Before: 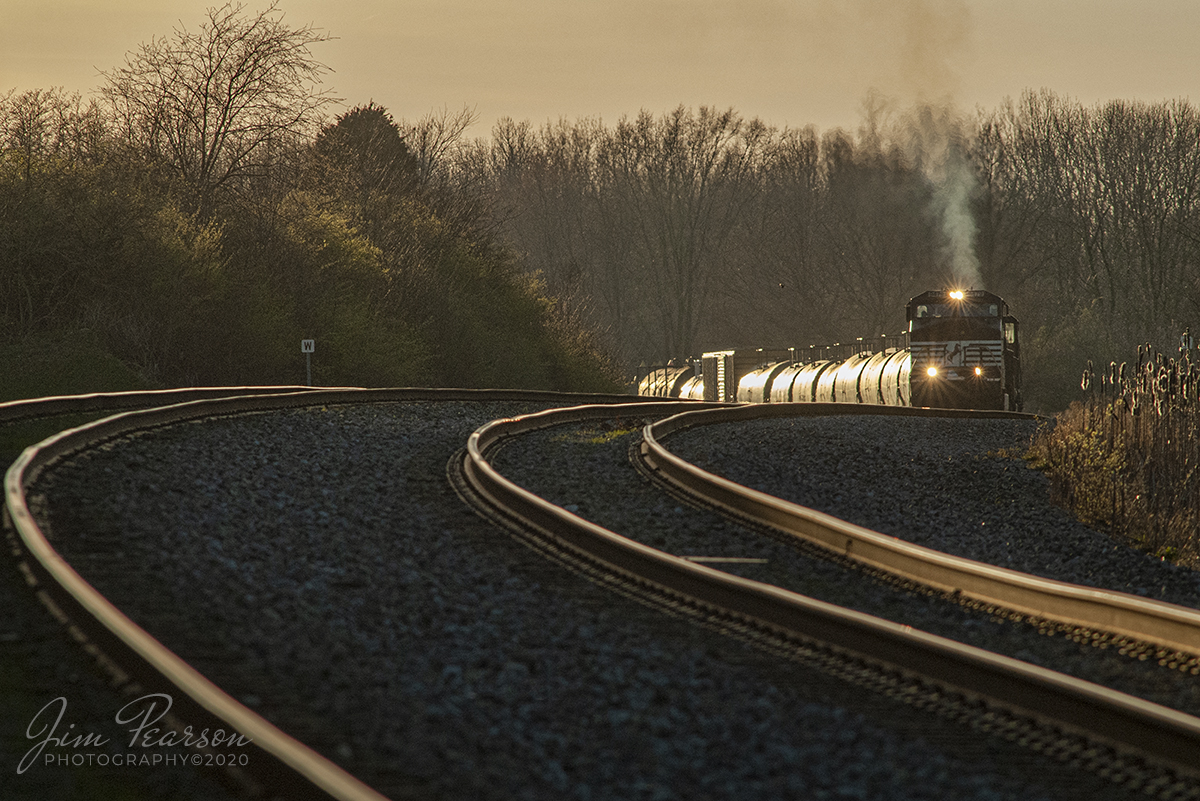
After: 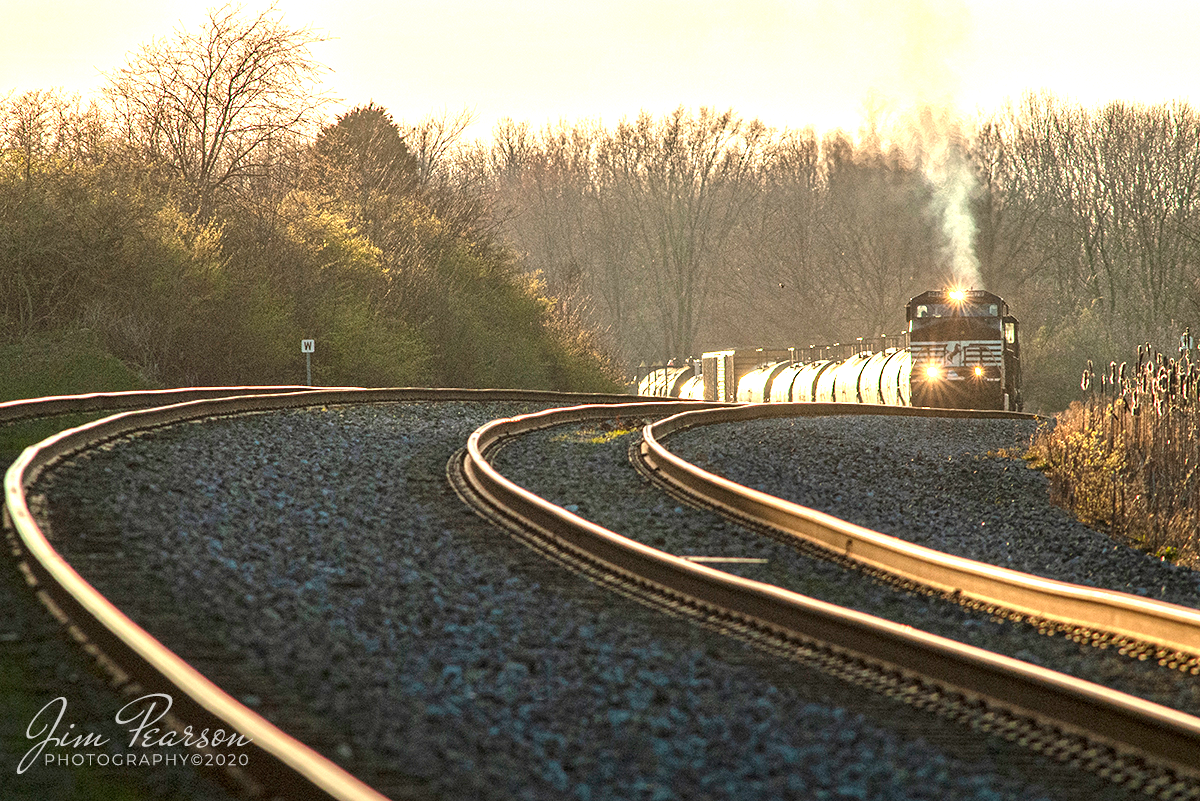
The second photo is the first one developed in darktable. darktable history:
exposure: exposure 1.992 EV, compensate highlight preservation false
